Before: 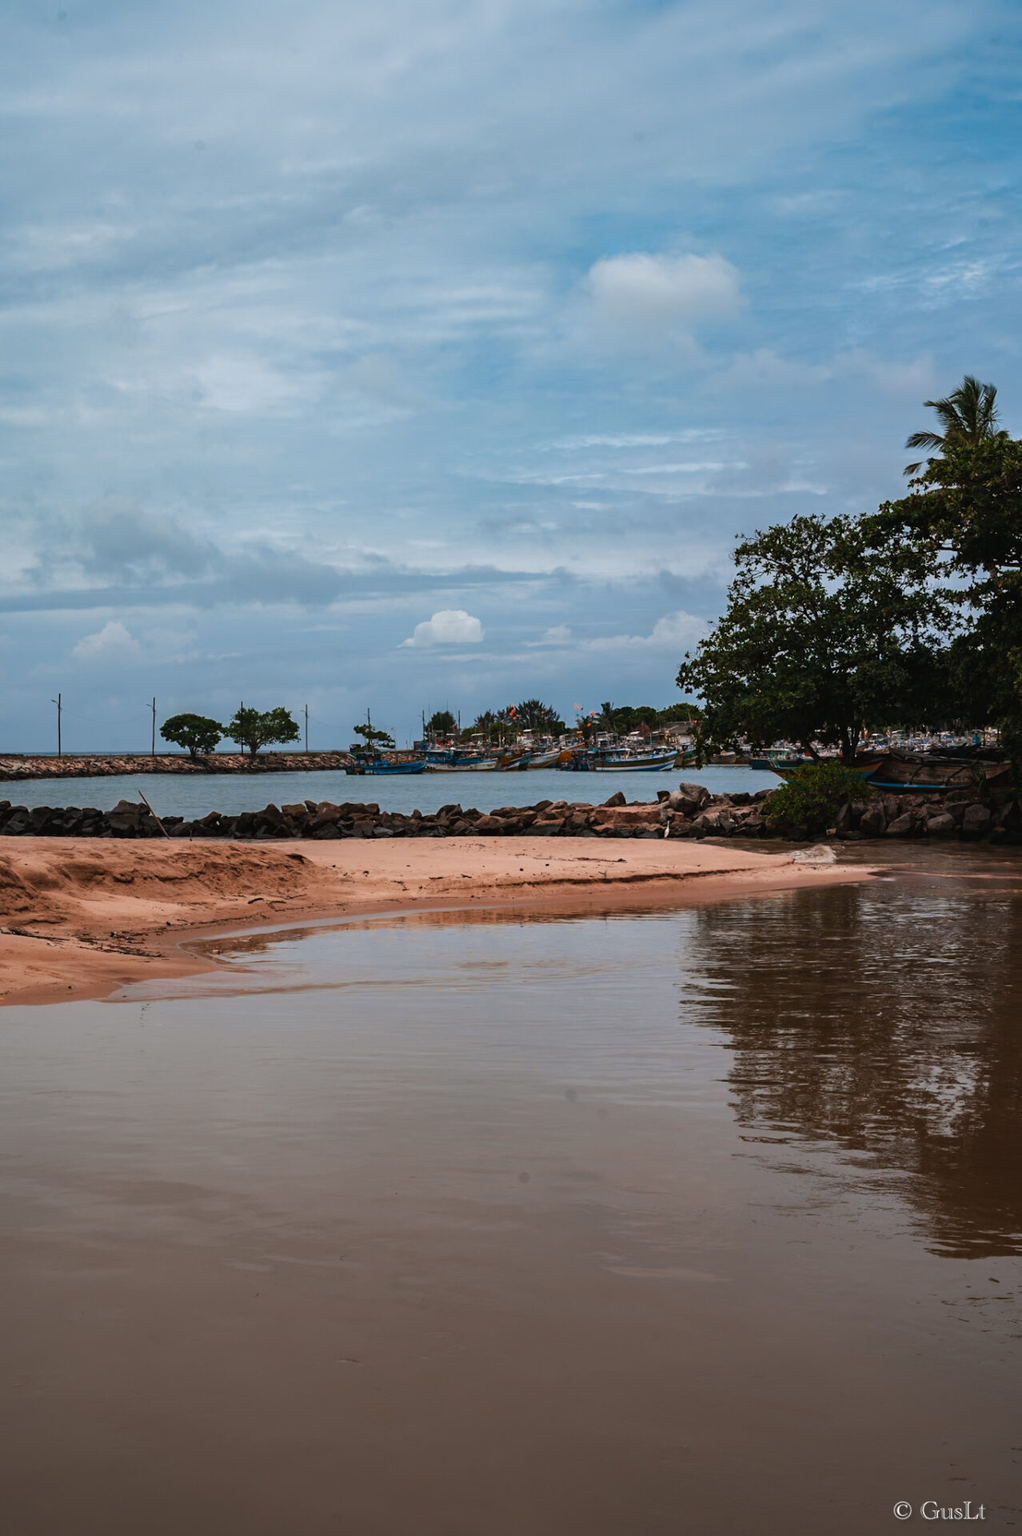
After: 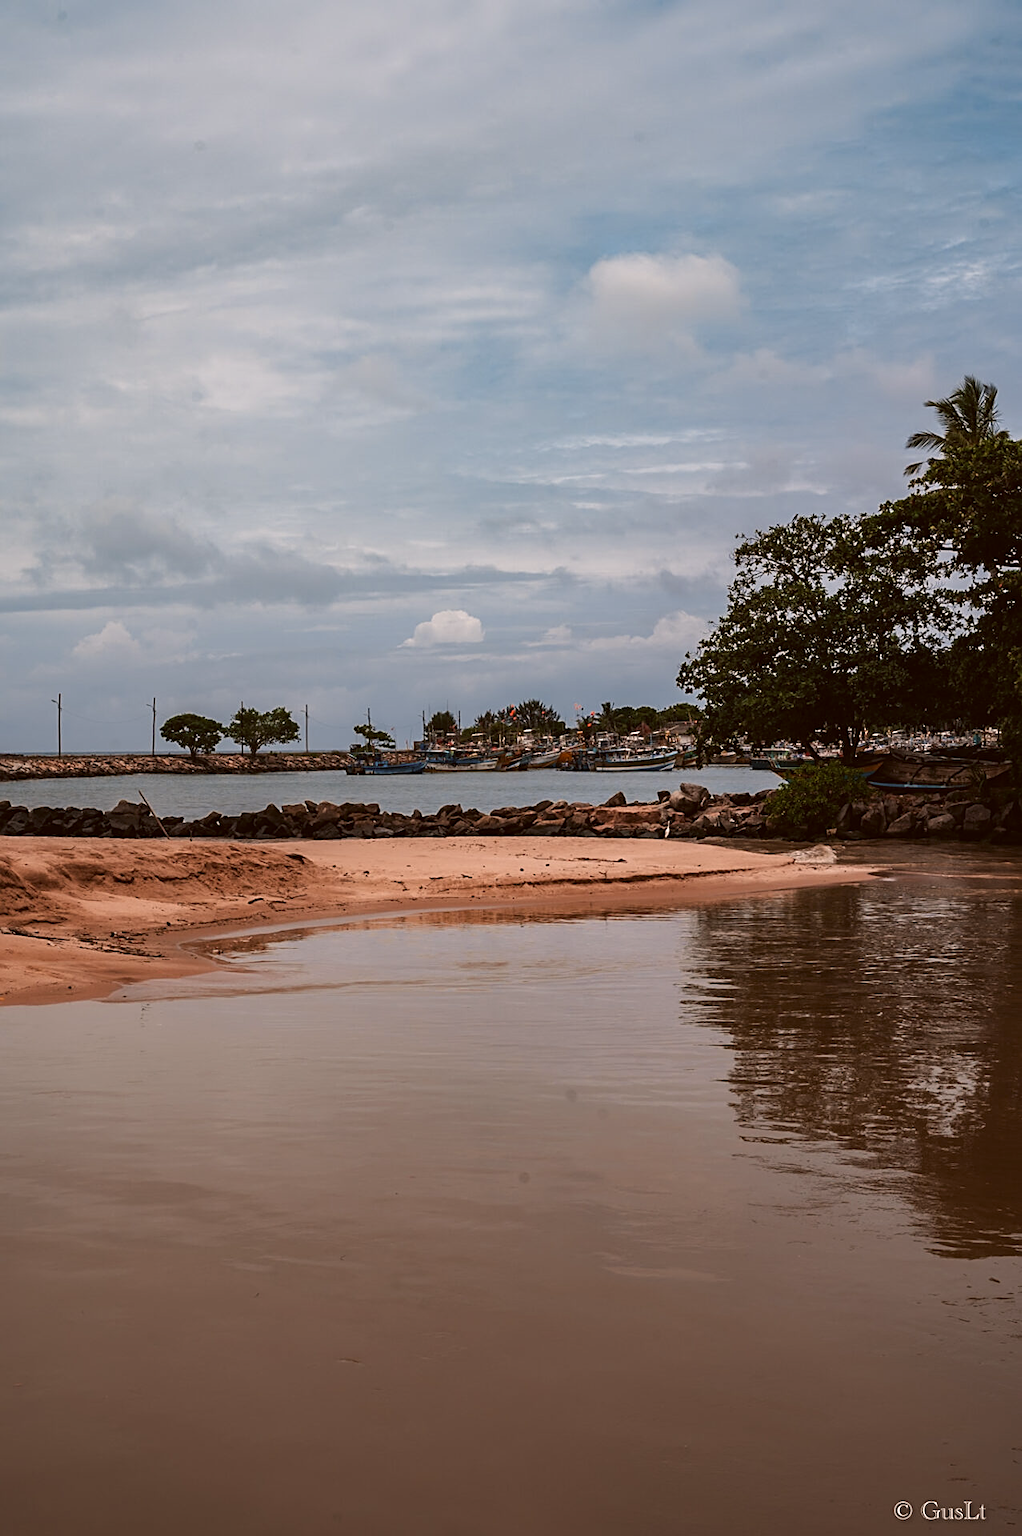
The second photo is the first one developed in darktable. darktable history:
color correction: highlights a* 6.27, highlights b* 8.19, shadows a* 5.94, shadows b* 7.23, saturation 0.9
tone equalizer: on, module defaults
sharpen: on, module defaults
